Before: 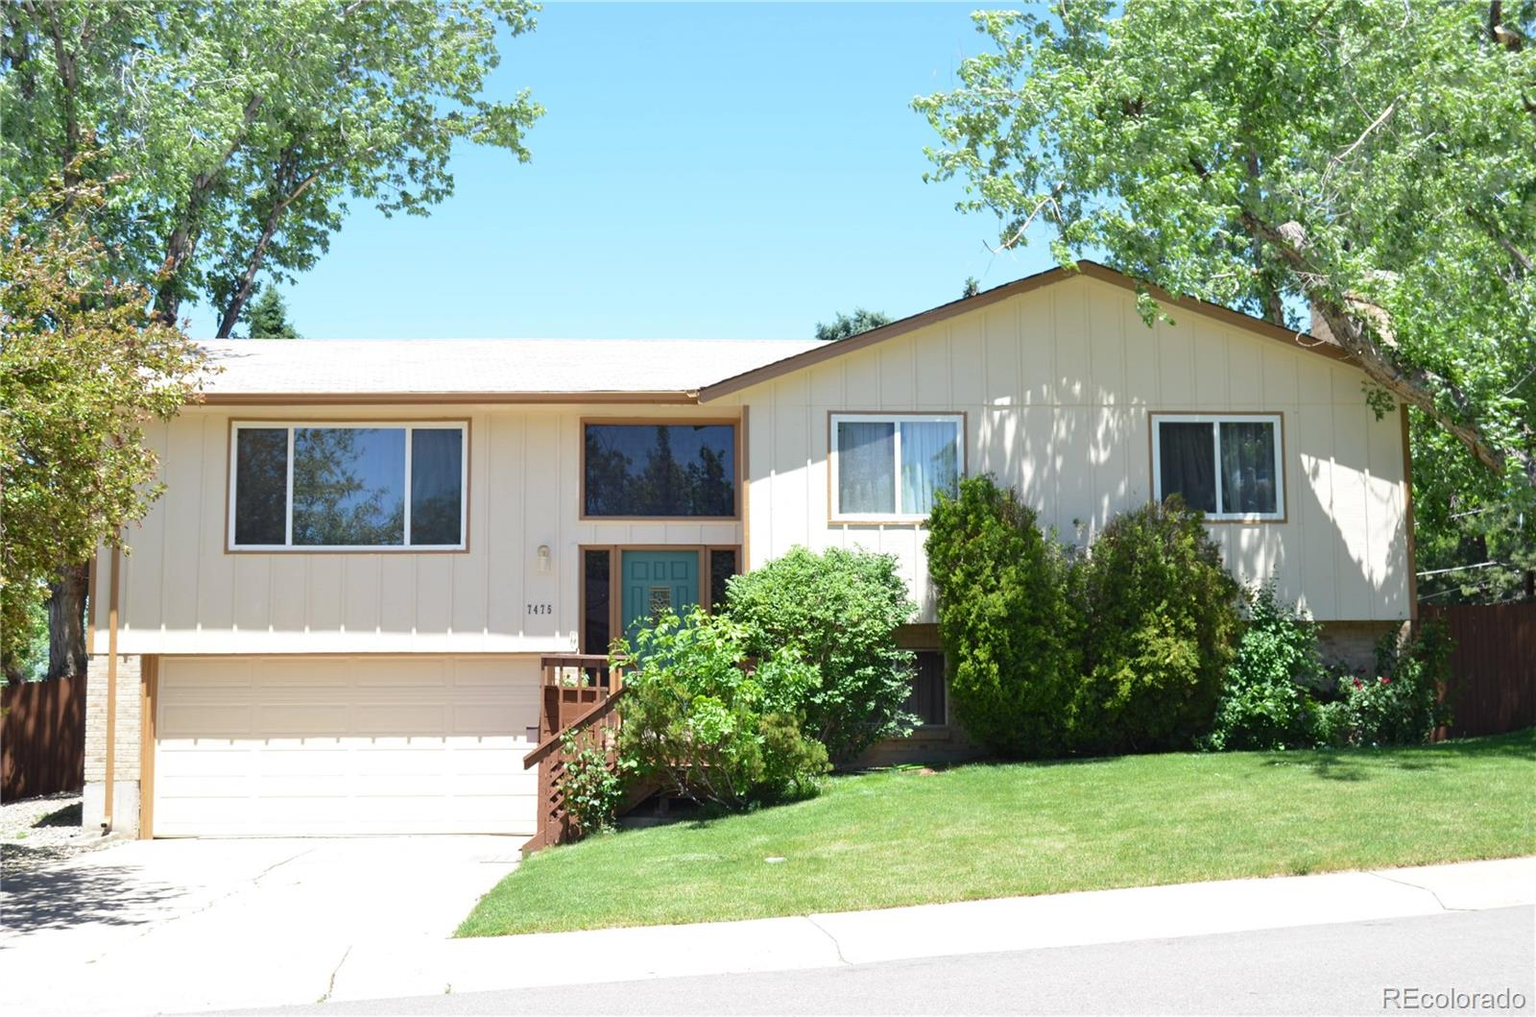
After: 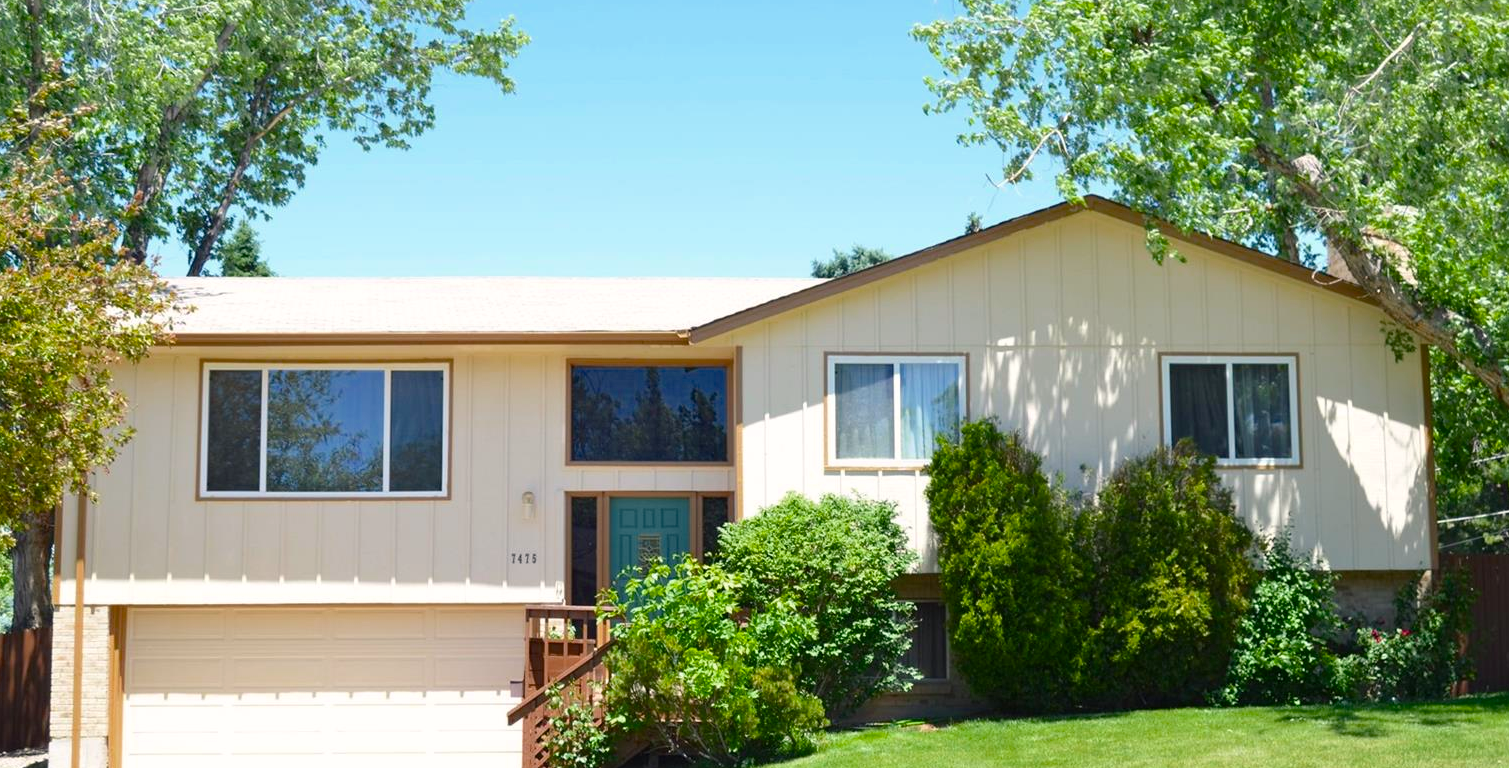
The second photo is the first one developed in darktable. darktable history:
crop: left 2.437%, top 7.248%, right 3.247%, bottom 20.175%
color balance rgb: shadows lift › chroma 1.022%, shadows lift › hue 243.63°, highlights gain › chroma 0.63%, highlights gain › hue 57.55°, perceptual saturation grading › global saturation 19.668%, global vibrance -0.581%, saturation formula JzAzBz (2021)
